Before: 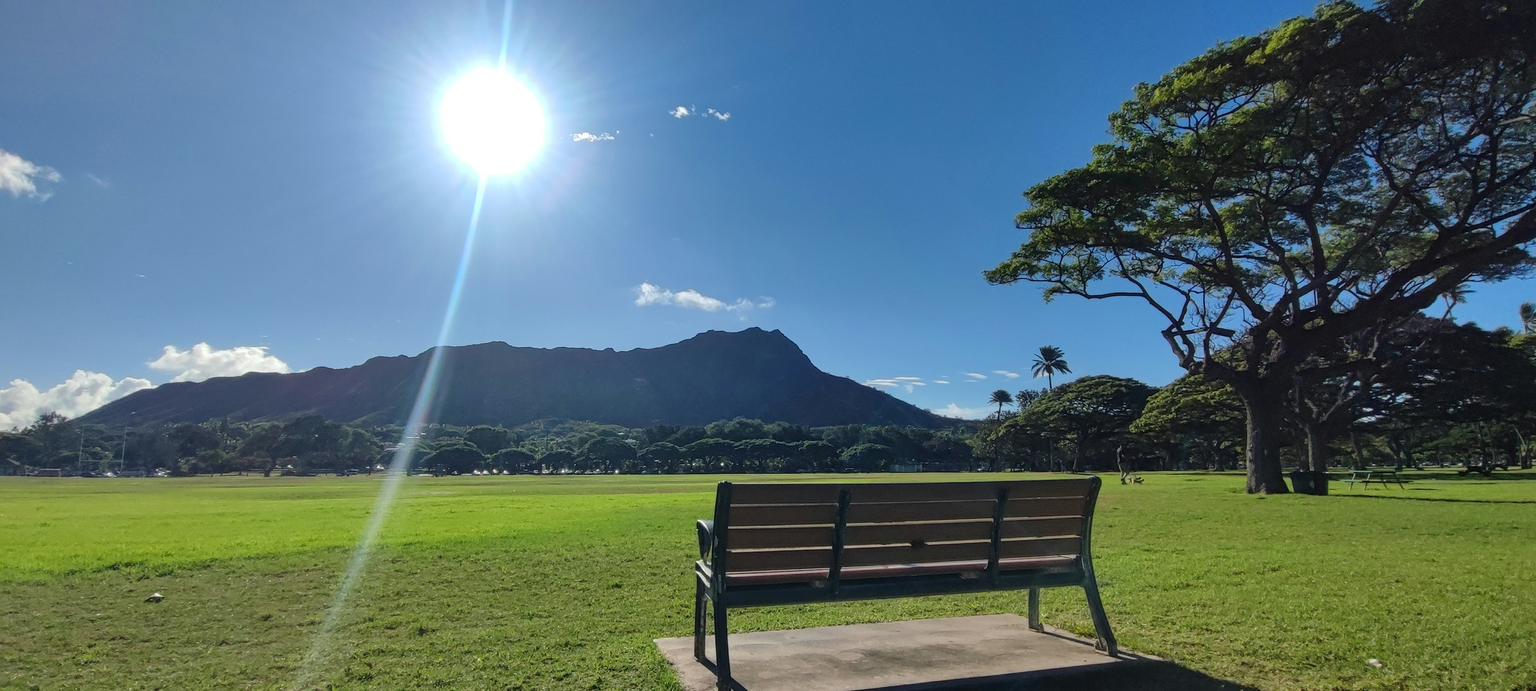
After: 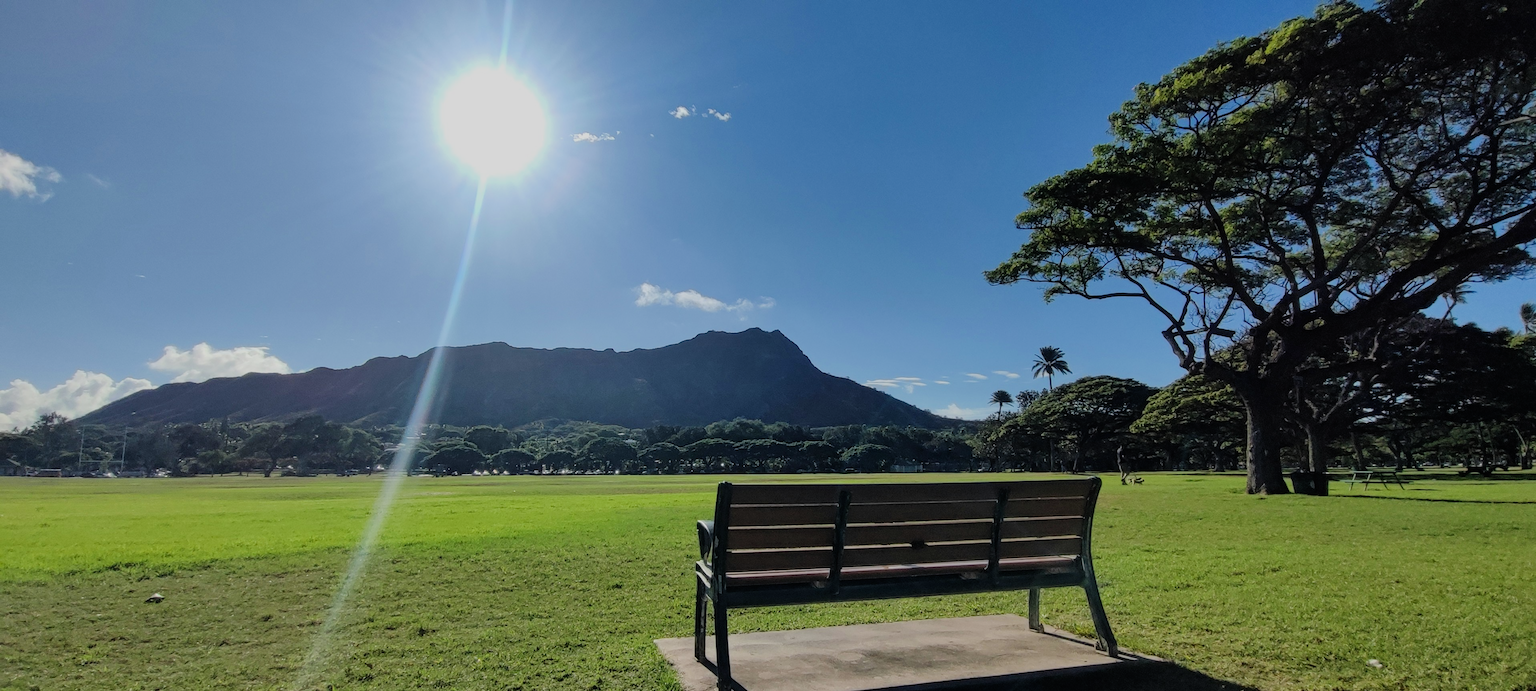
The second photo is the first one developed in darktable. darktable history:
filmic rgb: black relative exposure -7.65 EV, white relative exposure 4.56 EV, hardness 3.61, contrast 1.053
